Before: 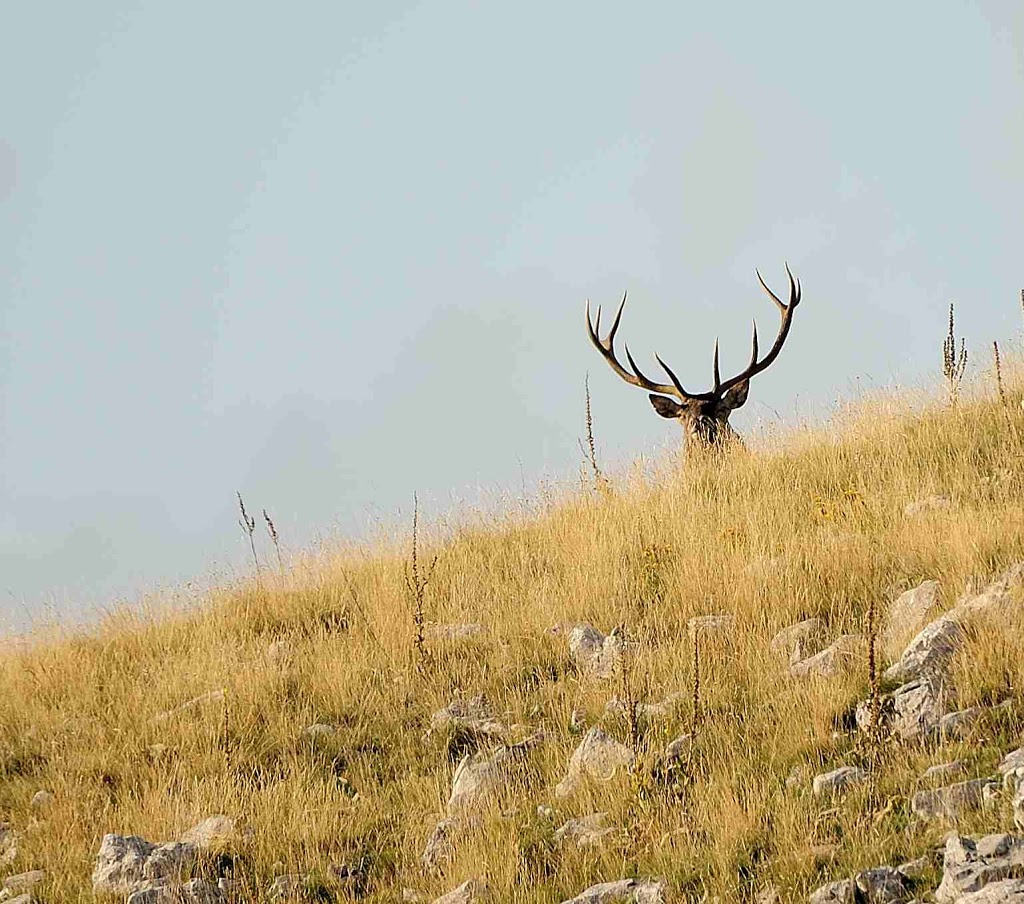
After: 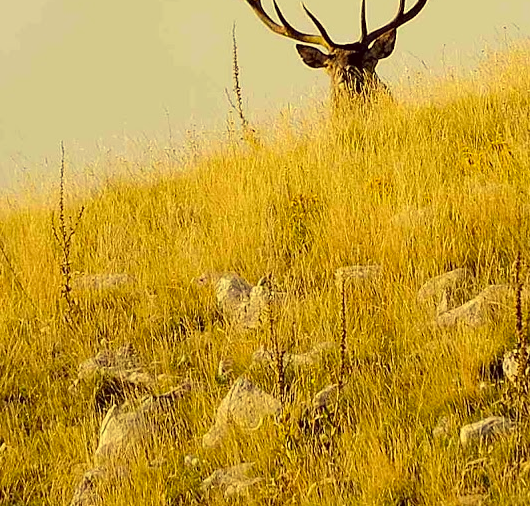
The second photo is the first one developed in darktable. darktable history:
crop: left 34.479%, top 38.822%, right 13.718%, bottom 5.172%
color correction: highlights a* -0.482, highlights b* 40, shadows a* 9.8, shadows b* -0.161
